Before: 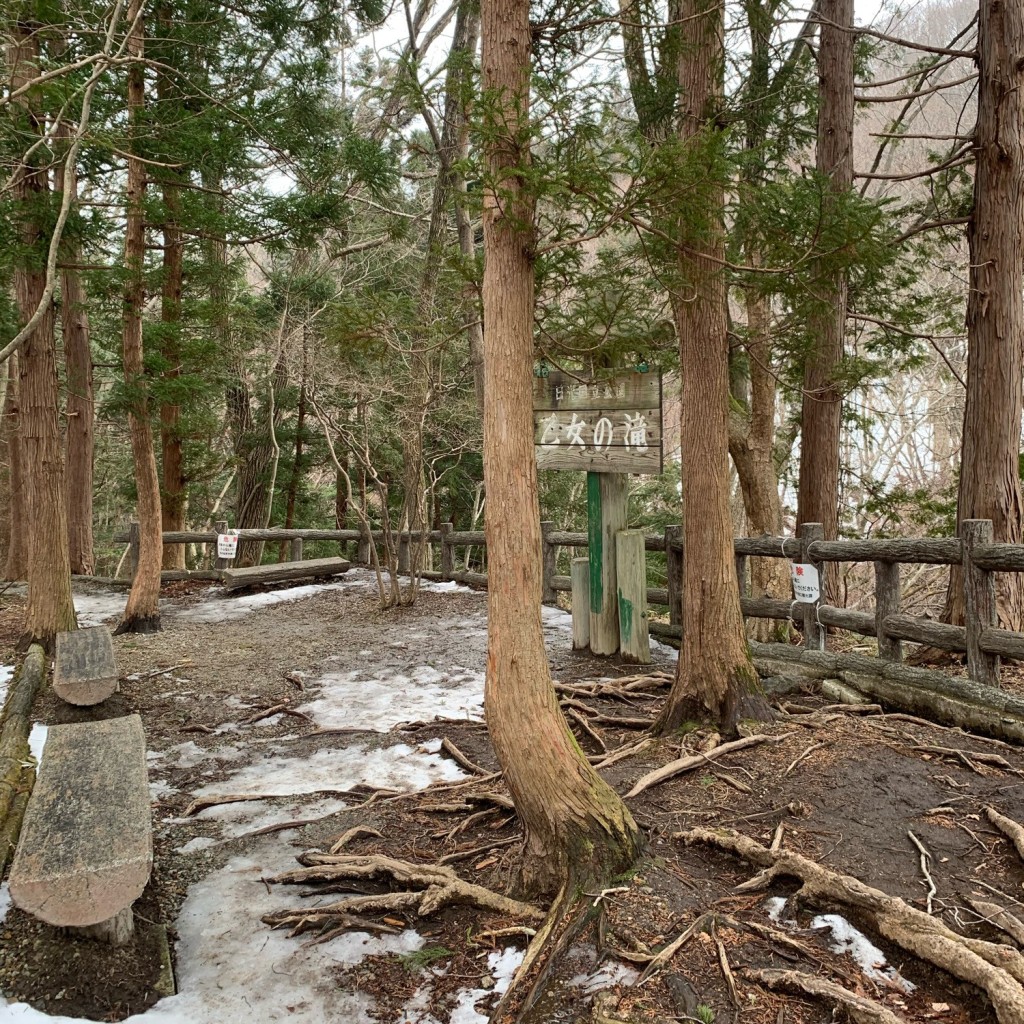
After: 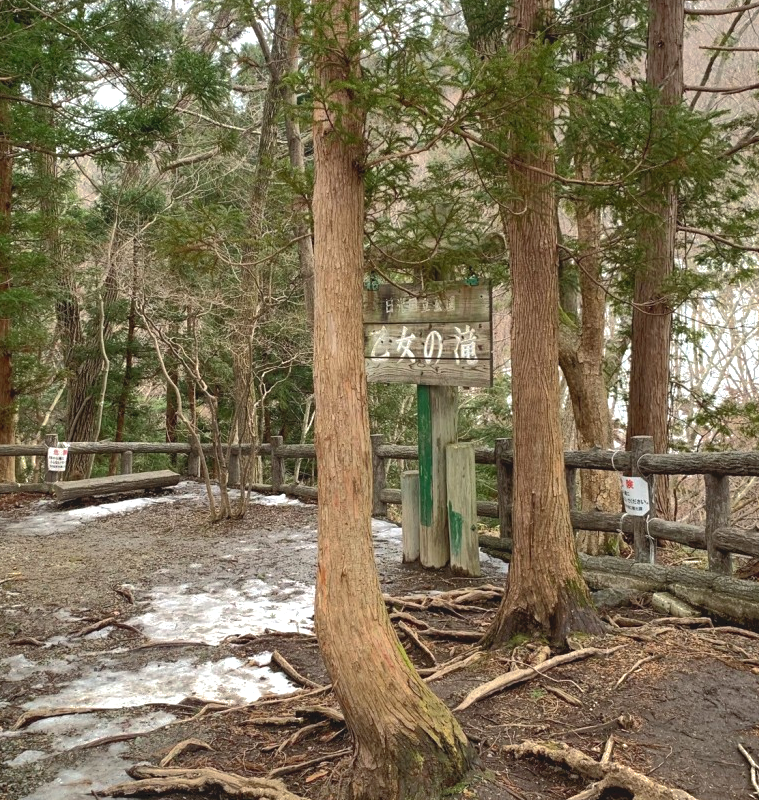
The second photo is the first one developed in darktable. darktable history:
tone equalizer: -8 EV -0.42 EV, -7 EV -0.354 EV, -6 EV -0.366 EV, -5 EV -0.183 EV, -3 EV 0.255 EV, -2 EV 0.306 EV, -1 EV 0.388 EV, +0 EV 0.399 EV
tone curve: curves: ch0 [(0, 0) (0.003, 0.051) (0.011, 0.054) (0.025, 0.056) (0.044, 0.07) (0.069, 0.092) (0.1, 0.119) (0.136, 0.149) (0.177, 0.189) (0.224, 0.231) (0.277, 0.278) (0.335, 0.329) (0.399, 0.386) (0.468, 0.454) (0.543, 0.524) (0.623, 0.603) (0.709, 0.687) (0.801, 0.776) (0.898, 0.878) (1, 1)], color space Lab, independent channels
shadows and highlights: highlights color adjustment 89.74%
crop: left 16.606%, top 8.505%, right 8.539%, bottom 12.489%
